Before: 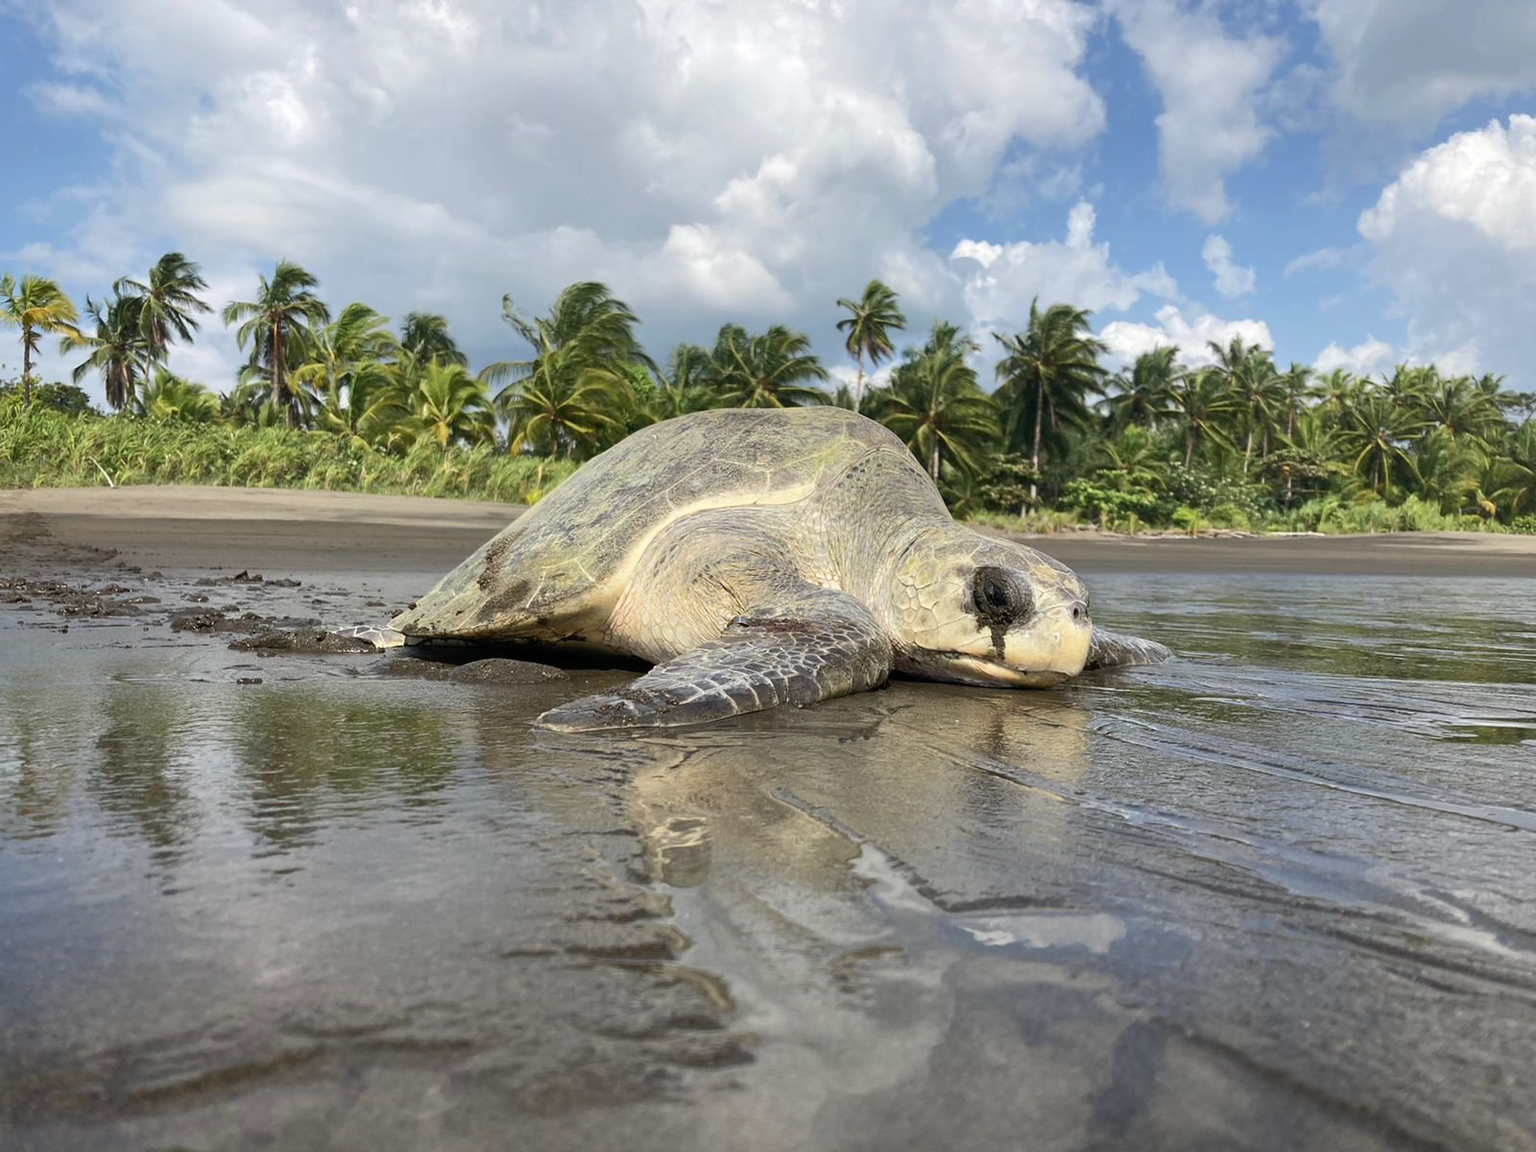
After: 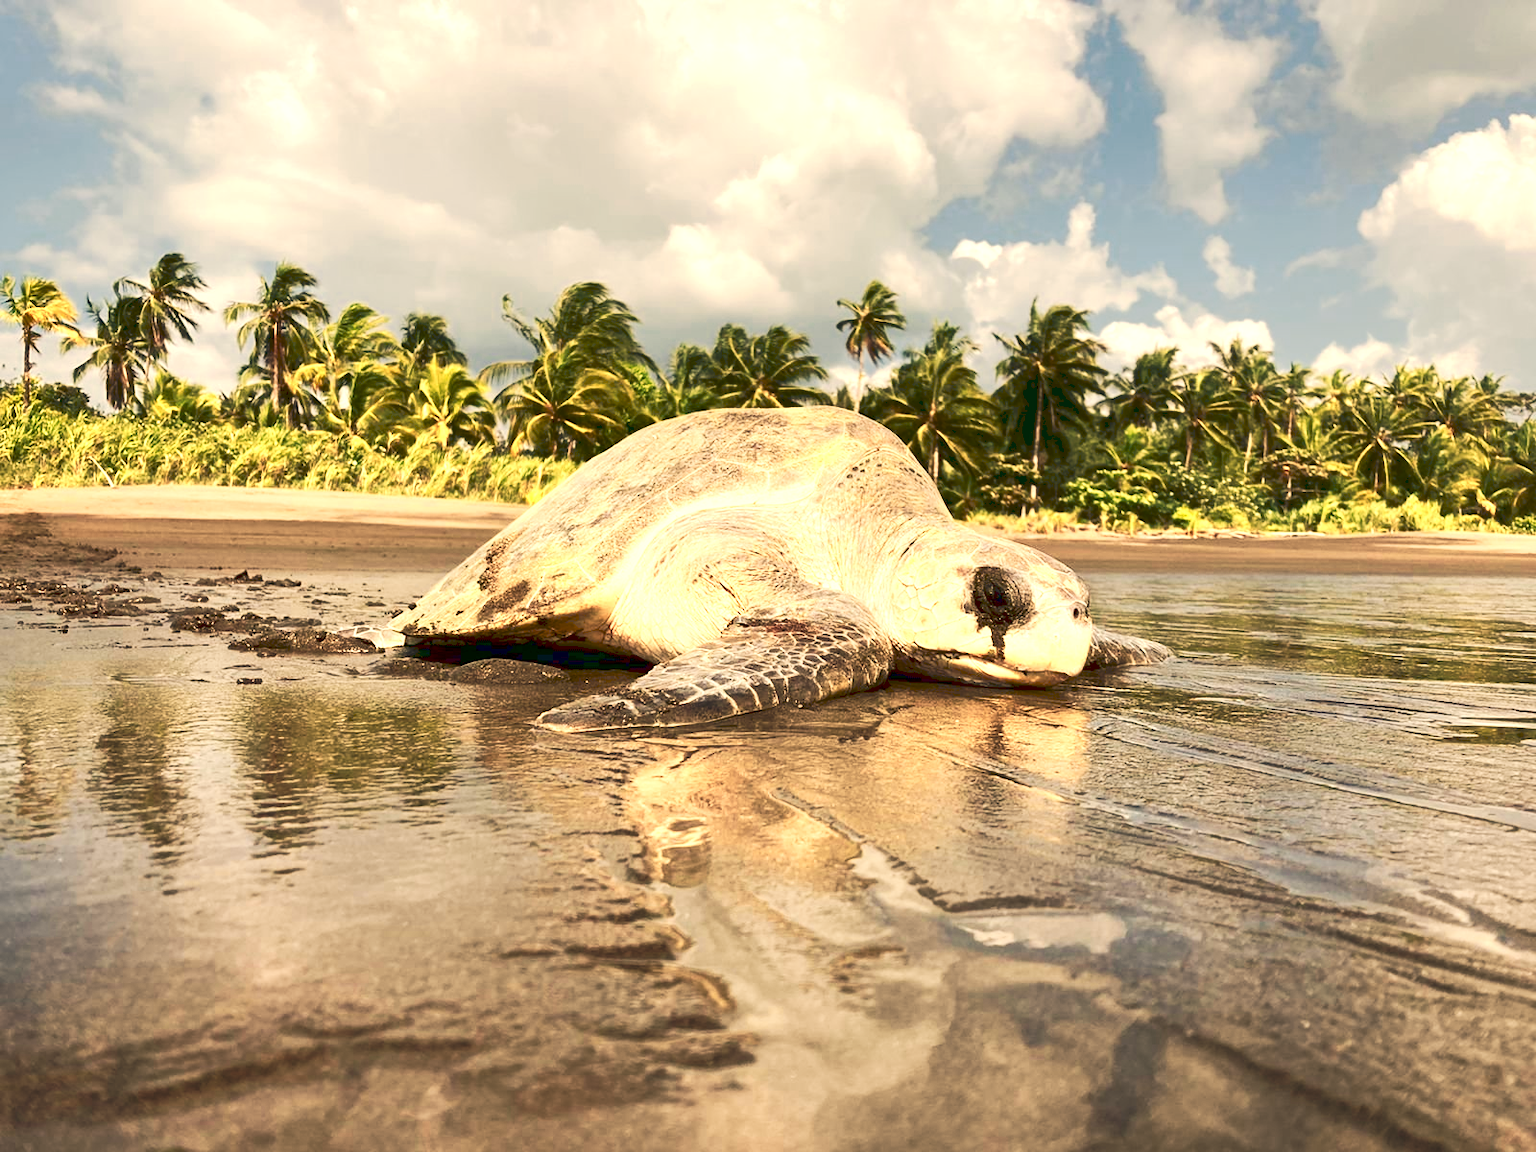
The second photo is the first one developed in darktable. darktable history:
color zones: curves: ch0 [(0.018, 0.548) (0.224, 0.64) (0.425, 0.447) (0.675, 0.575) (0.732, 0.579)]; ch1 [(0.066, 0.487) (0.25, 0.5) (0.404, 0.43) (0.75, 0.421) (0.956, 0.421)]; ch2 [(0.044, 0.561) (0.215, 0.465) (0.399, 0.544) (0.465, 0.548) (0.614, 0.447) (0.724, 0.43) (0.882, 0.623) (0.956, 0.632)]
exposure: black level correction 0.009, exposure -0.159 EV, compensate highlight preservation false
white balance: red 1.138, green 0.996, blue 0.812
tone curve: curves: ch0 [(0, 0) (0.003, 0.126) (0.011, 0.129) (0.025, 0.129) (0.044, 0.136) (0.069, 0.145) (0.1, 0.162) (0.136, 0.182) (0.177, 0.211) (0.224, 0.254) (0.277, 0.307) (0.335, 0.366) (0.399, 0.441) (0.468, 0.533) (0.543, 0.624) (0.623, 0.702) (0.709, 0.774) (0.801, 0.835) (0.898, 0.904) (1, 1)], preserve colors none
contrast brightness saturation: contrast 0.16, saturation 0.32
